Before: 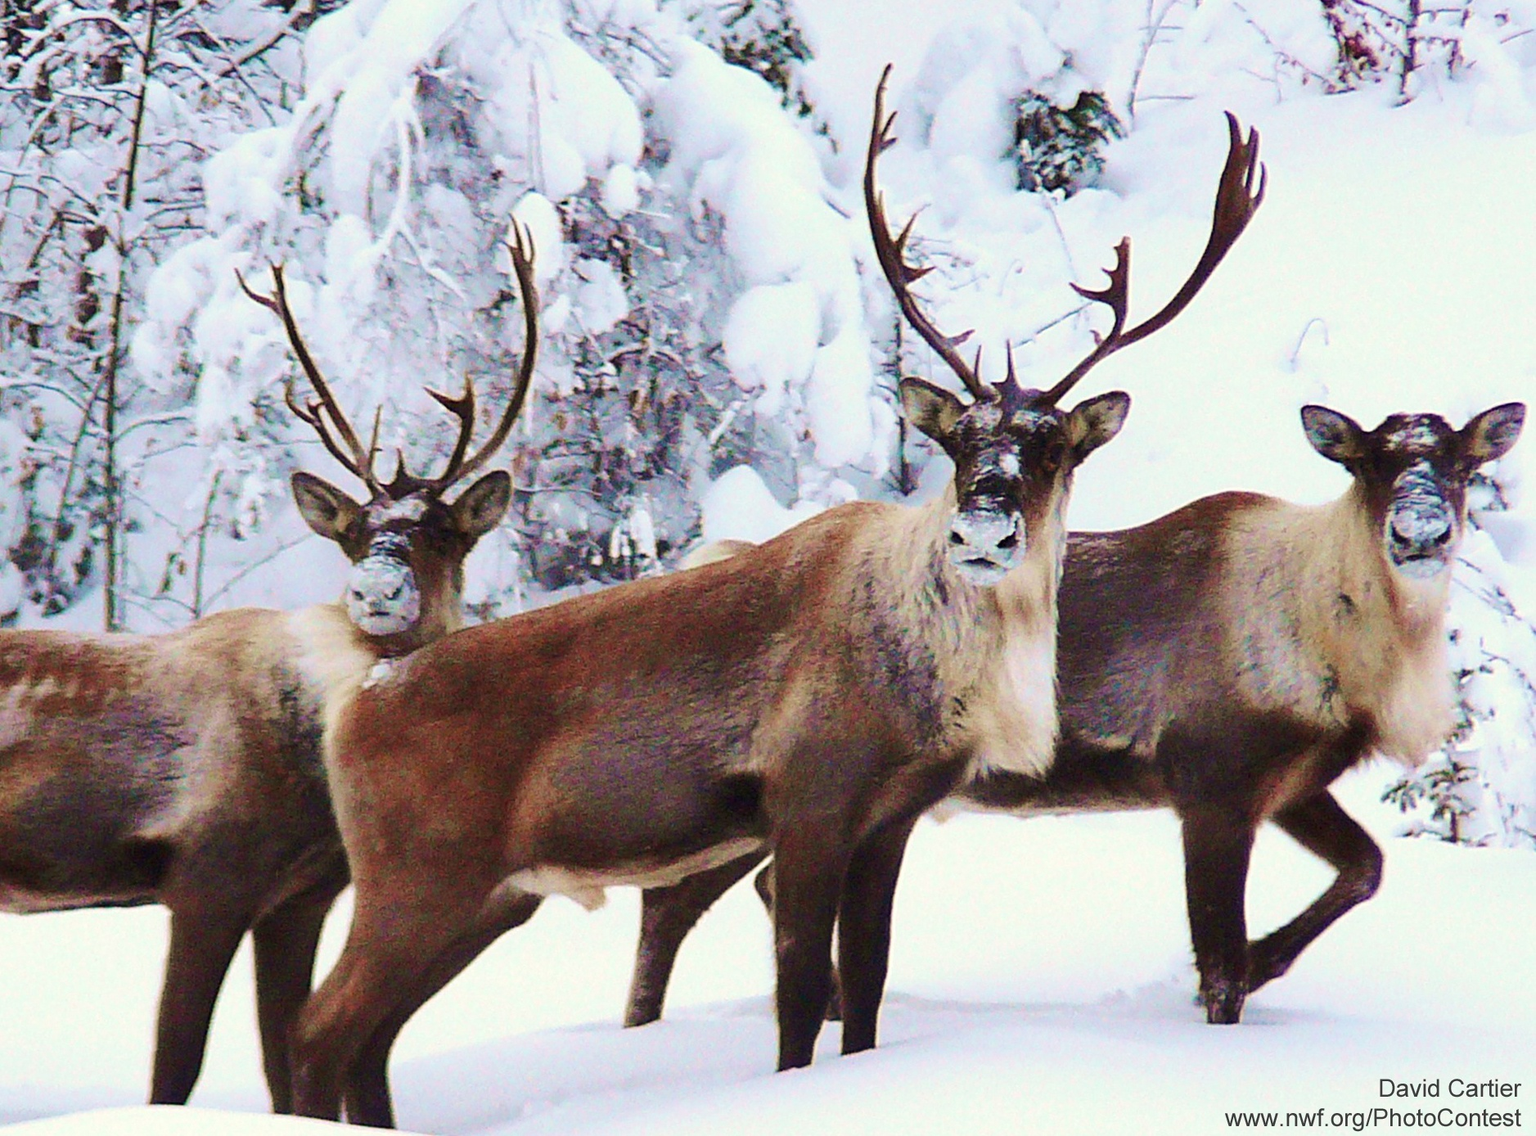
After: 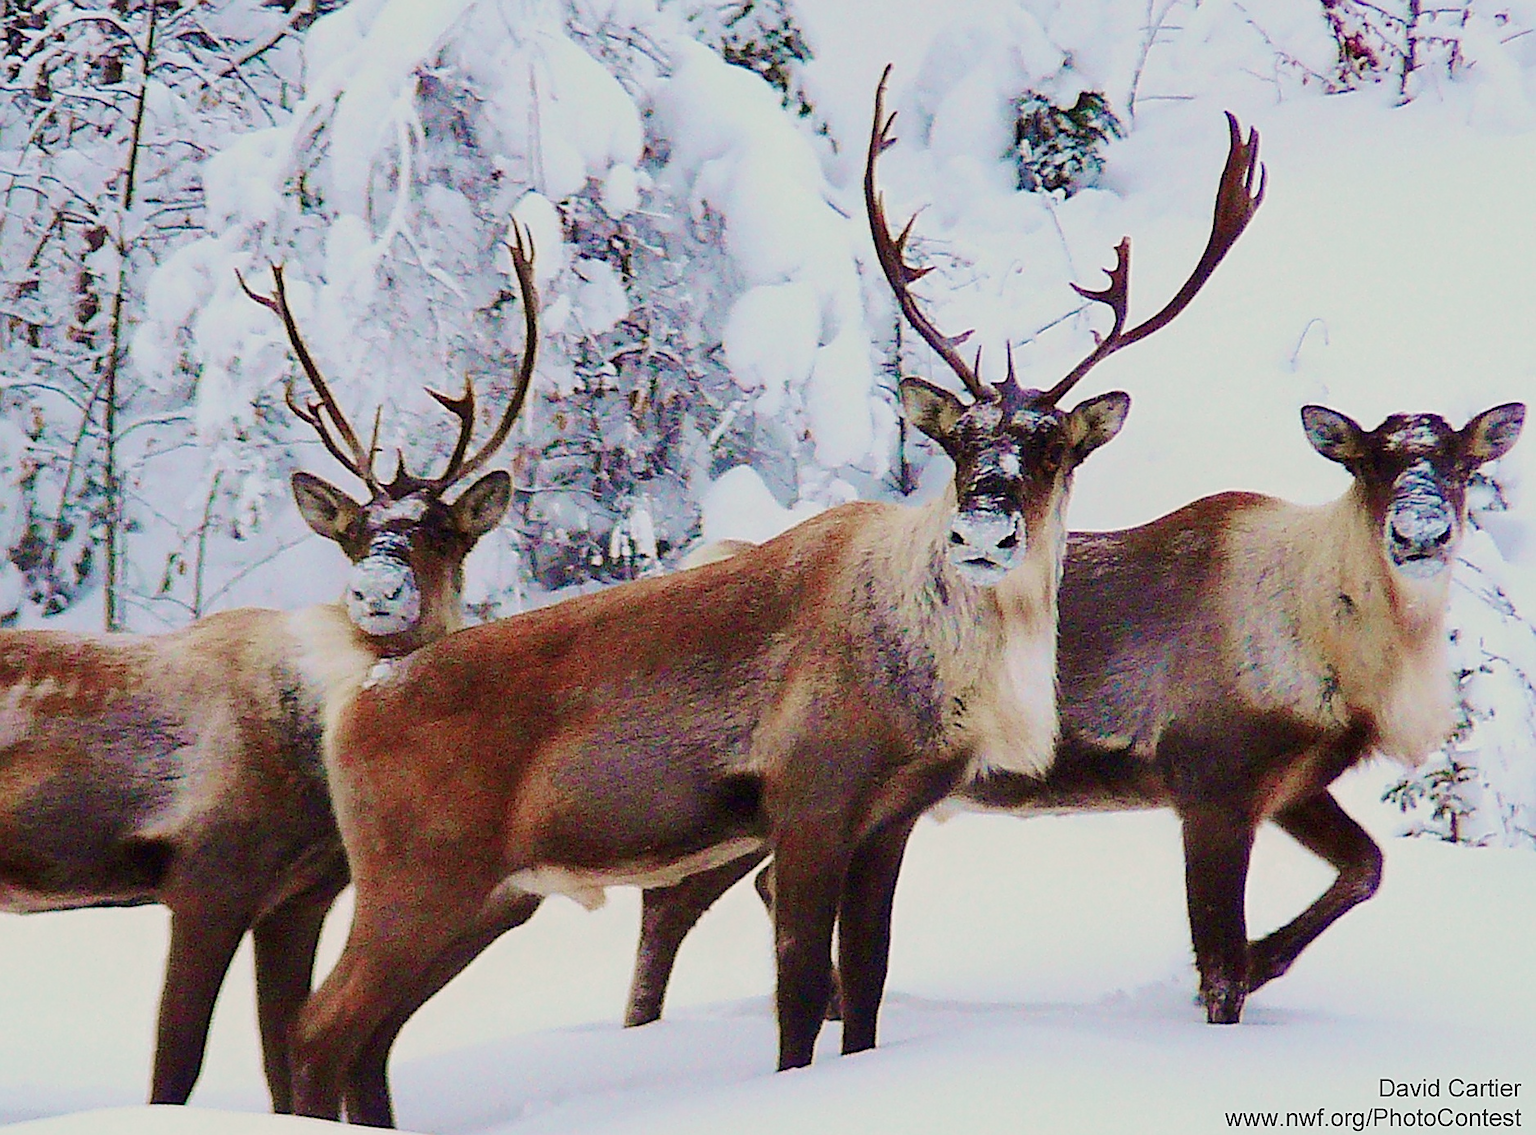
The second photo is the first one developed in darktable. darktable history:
sharpen: radius 1.4, amount 1.25, threshold 0.7
filmic rgb: black relative exposure -16 EV, threshold -0.33 EV, transition 3.19 EV, structure ↔ texture 100%, target black luminance 0%, hardness 7.57, latitude 72.96%, contrast 0.908, highlights saturation mix 10%, shadows ↔ highlights balance -0.38%, add noise in highlights 0, preserve chrominance no, color science v4 (2020), iterations of high-quality reconstruction 10, enable highlight reconstruction true
